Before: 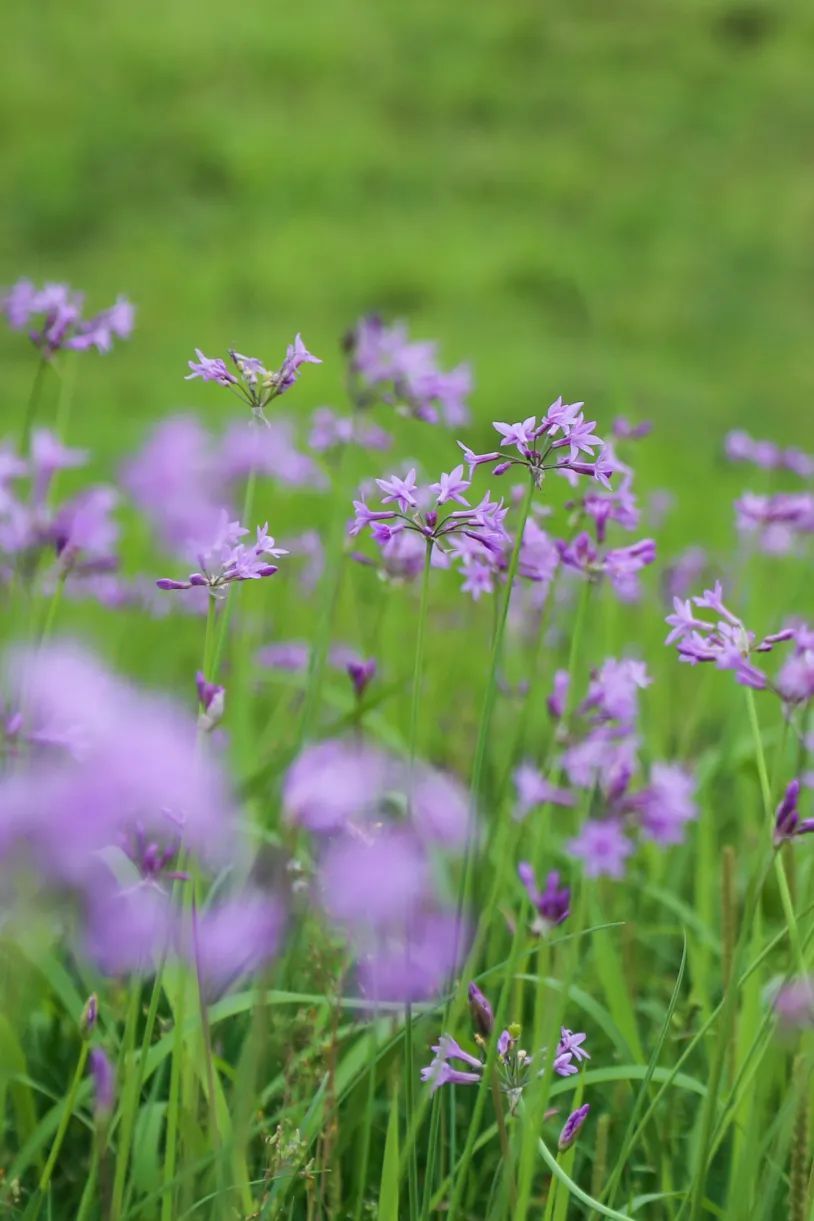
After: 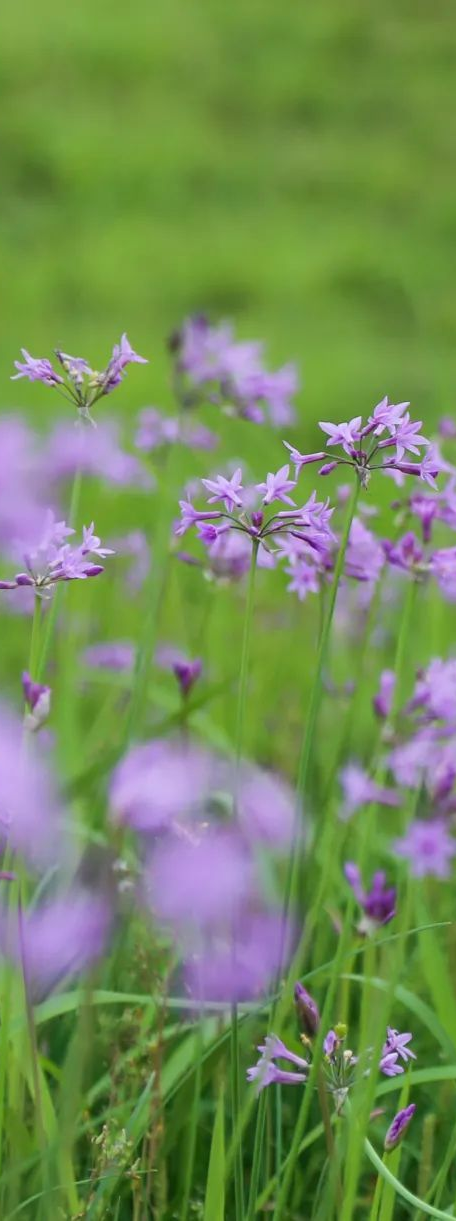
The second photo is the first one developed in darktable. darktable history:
crop: left 21.389%, right 22.571%
